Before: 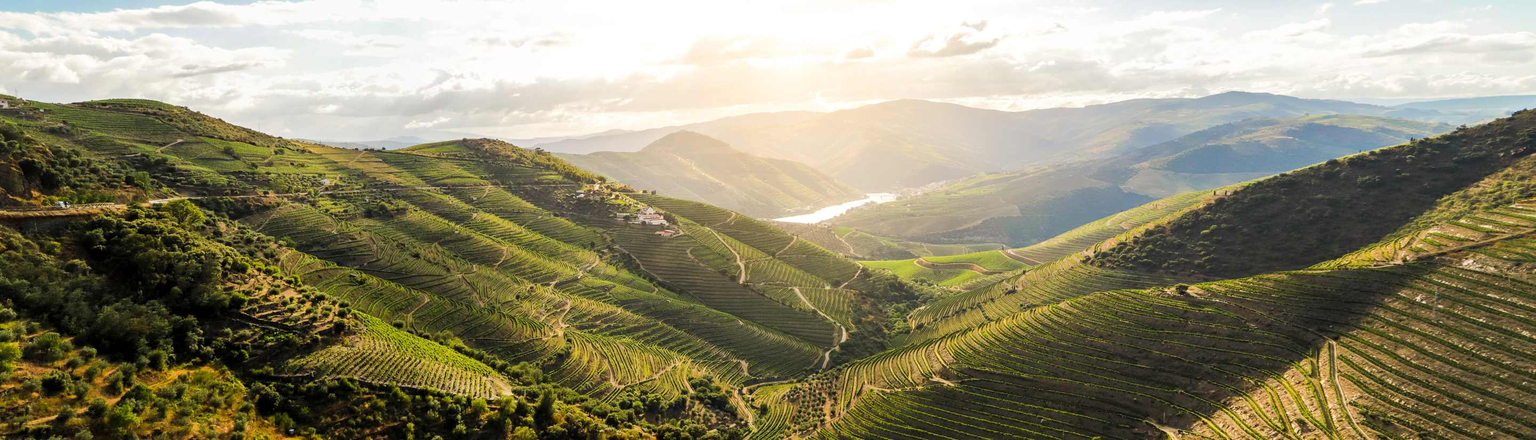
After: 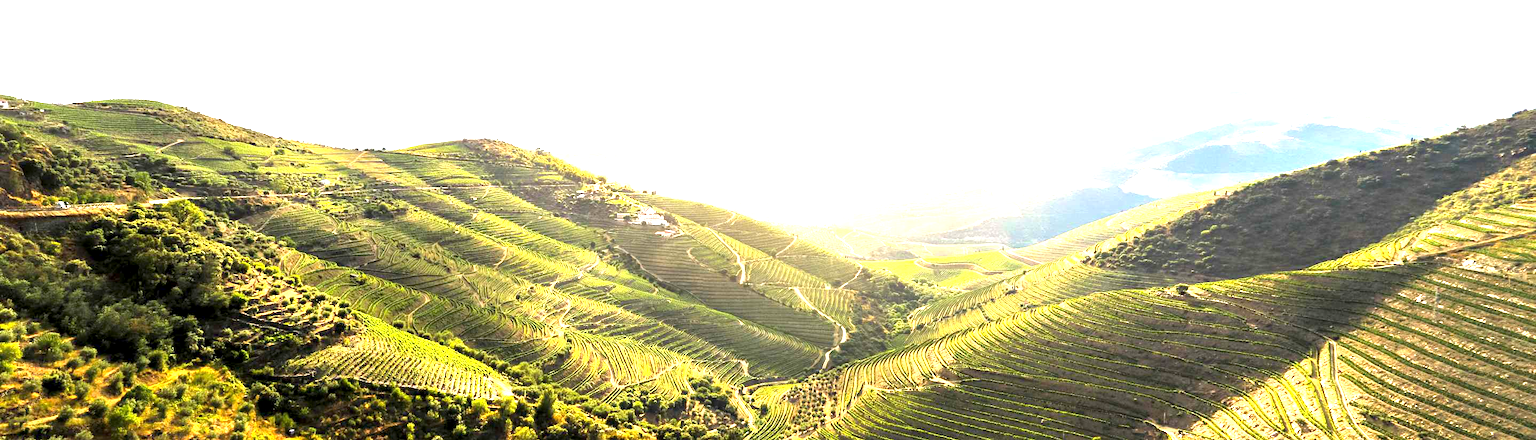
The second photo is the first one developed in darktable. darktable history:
tone equalizer: edges refinement/feathering 500, mask exposure compensation -1.57 EV, preserve details no
exposure: black level correction 0.001, exposure 1.716 EV, compensate highlight preservation false
